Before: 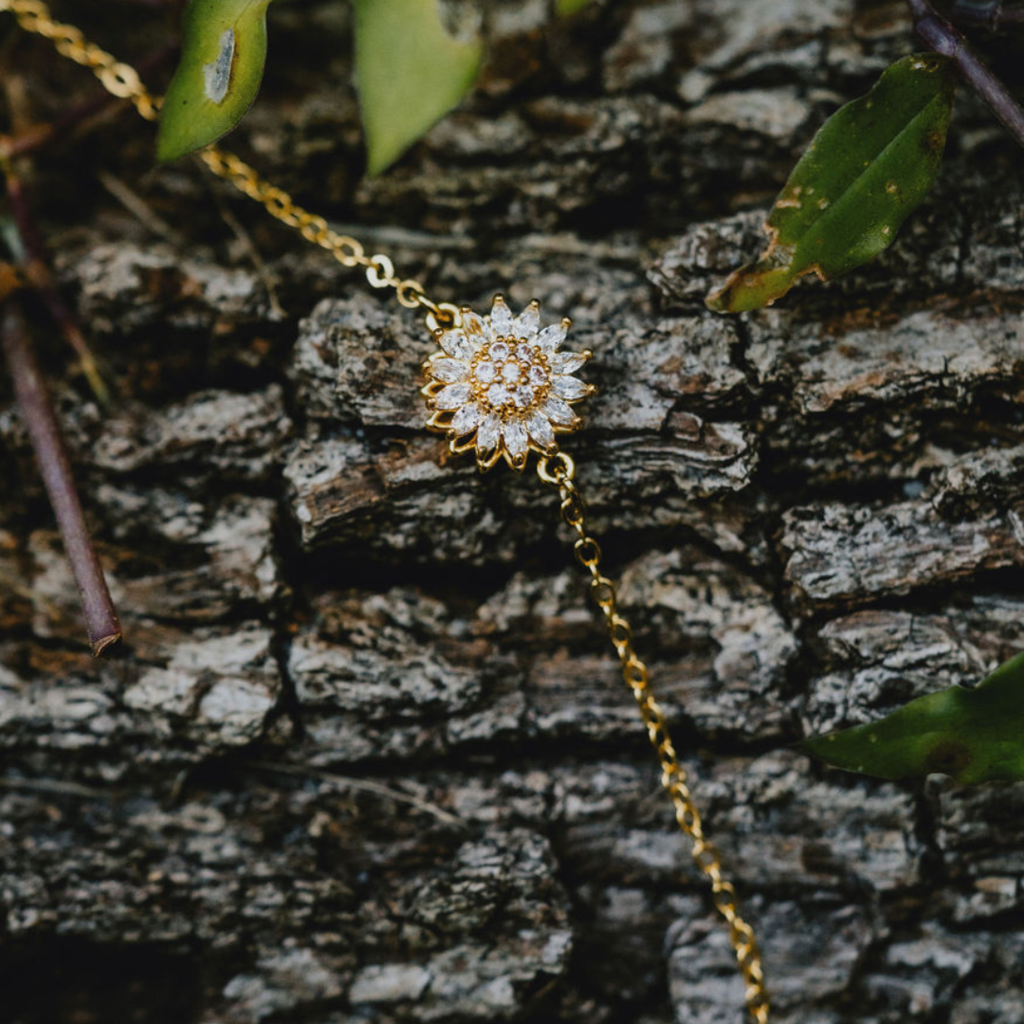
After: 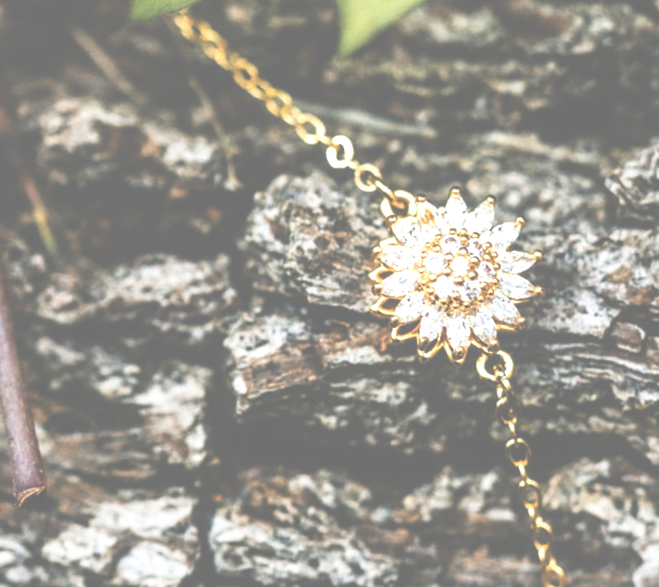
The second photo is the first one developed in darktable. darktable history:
exposure: black level correction -0.087, compensate highlight preservation false
base curve: curves: ch0 [(0, 0) (0.495, 0.917) (1, 1)], preserve colors none
local contrast: on, module defaults
crop and rotate: angle -5.79°, left 2.17%, top 6.751%, right 27.253%, bottom 30.333%
